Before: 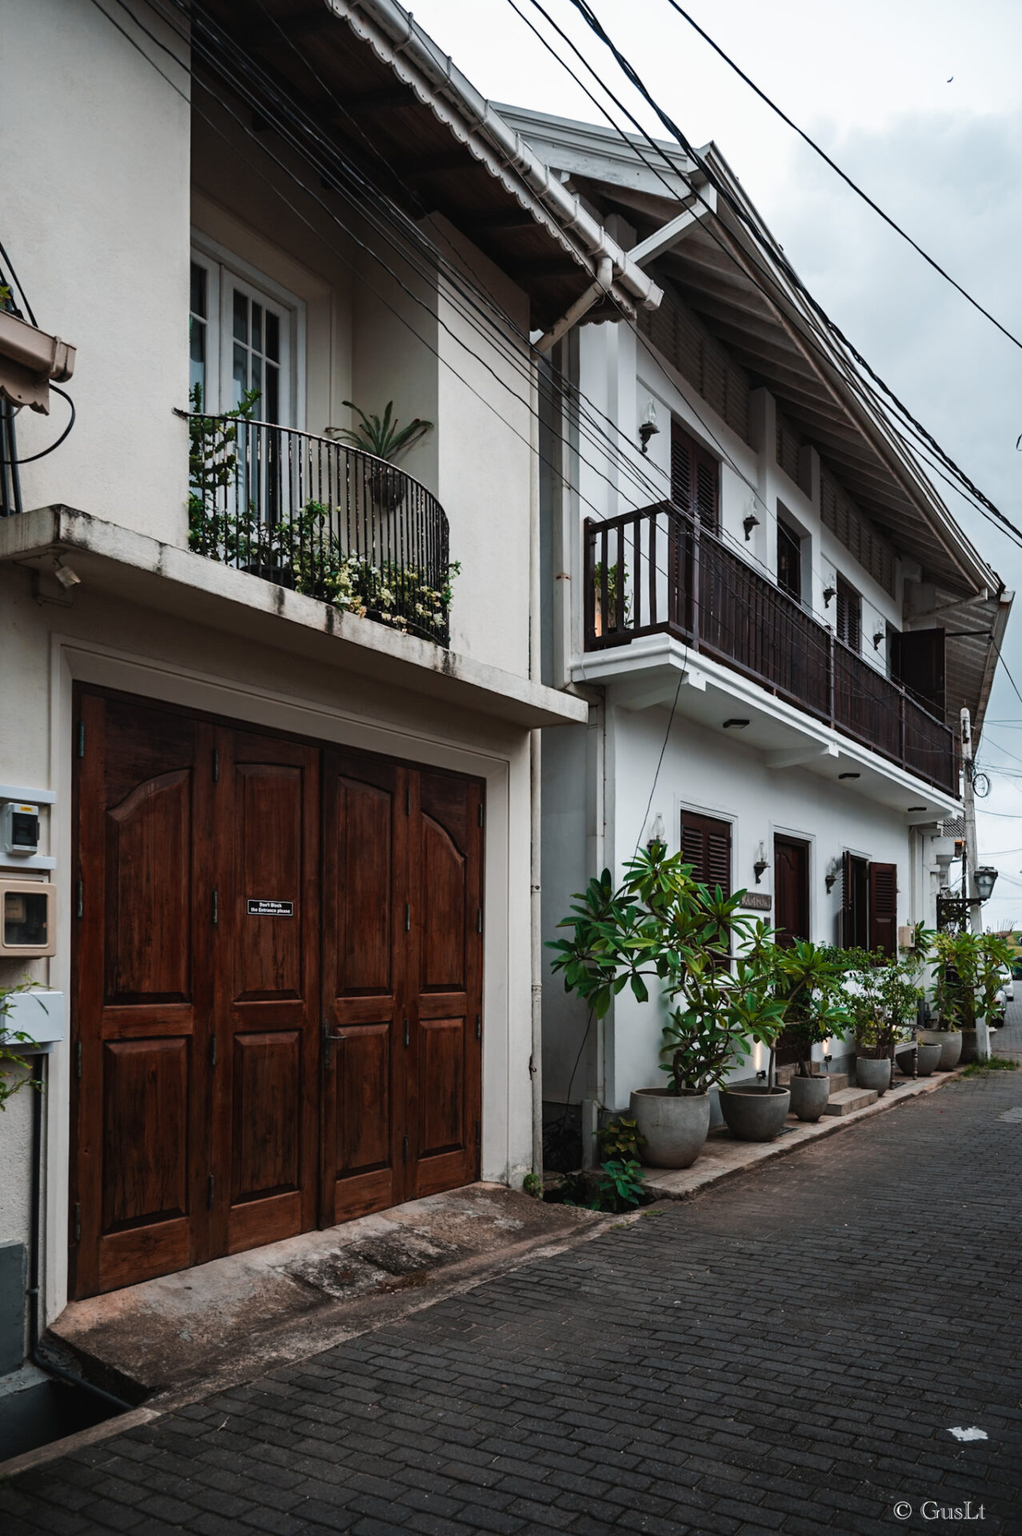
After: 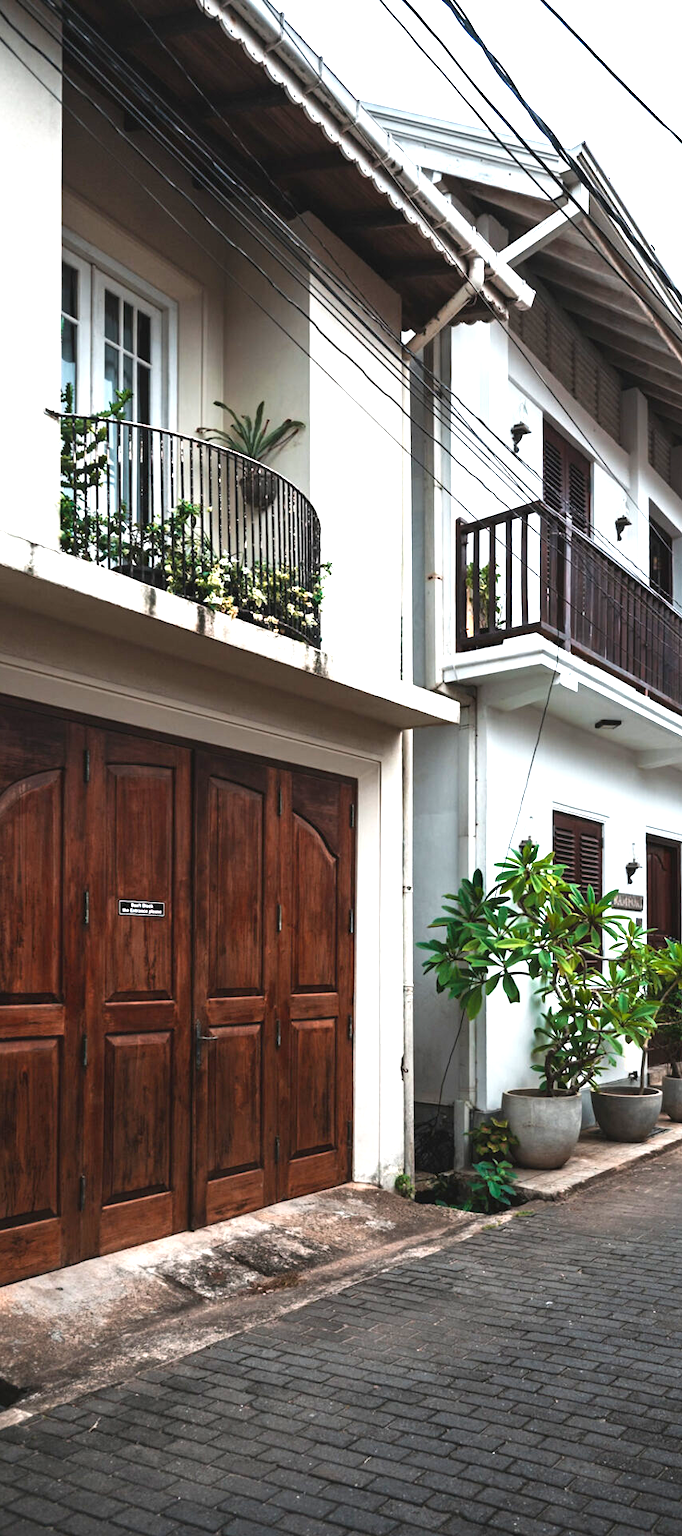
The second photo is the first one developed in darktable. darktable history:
crop and rotate: left 12.686%, right 20.534%
exposure: black level correction 0, exposure 1.506 EV, compensate exposure bias true, compensate highlight preservation false
